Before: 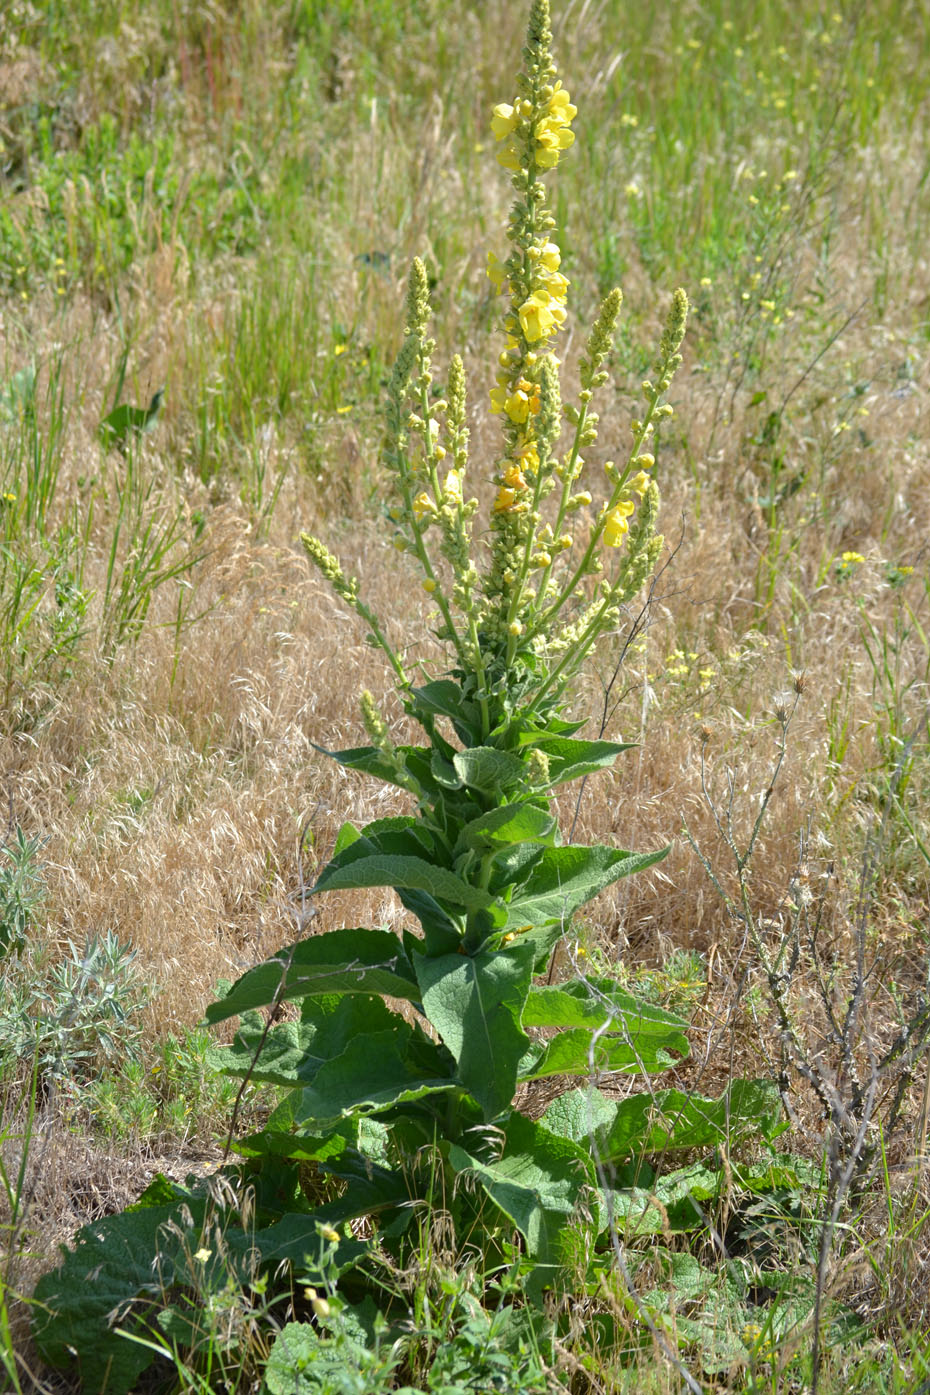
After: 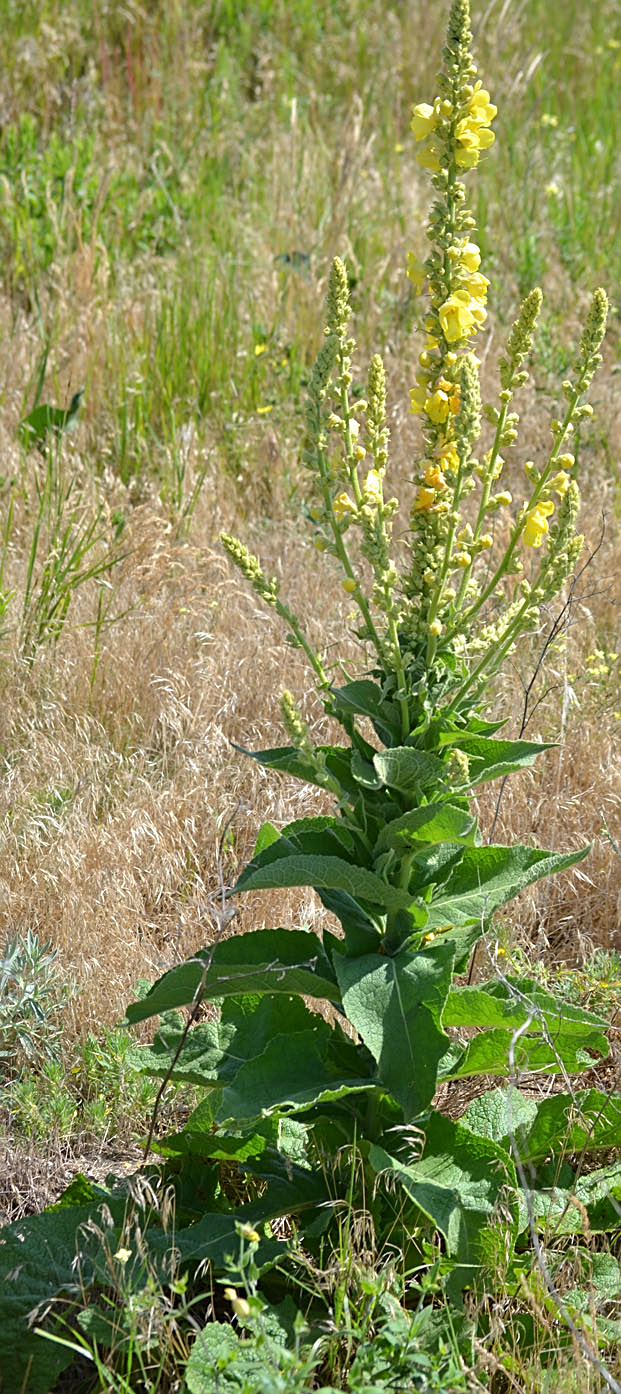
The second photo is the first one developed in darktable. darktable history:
sharpen: on, module defaults
crop and rotate: left 8.632%, right 24.492%
